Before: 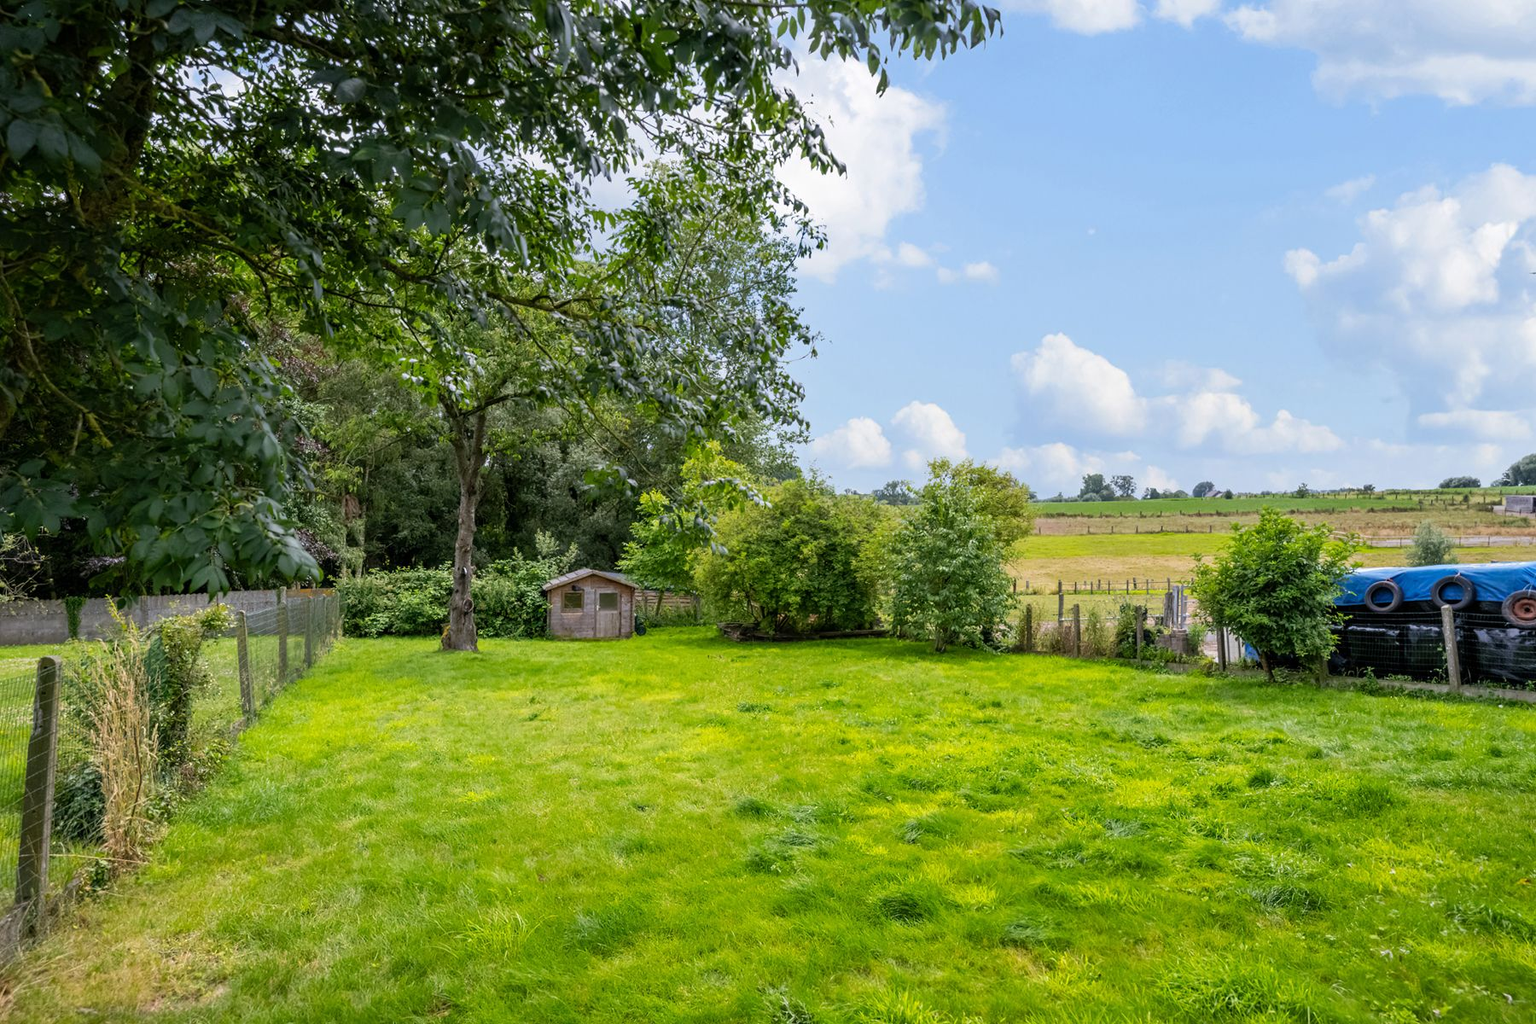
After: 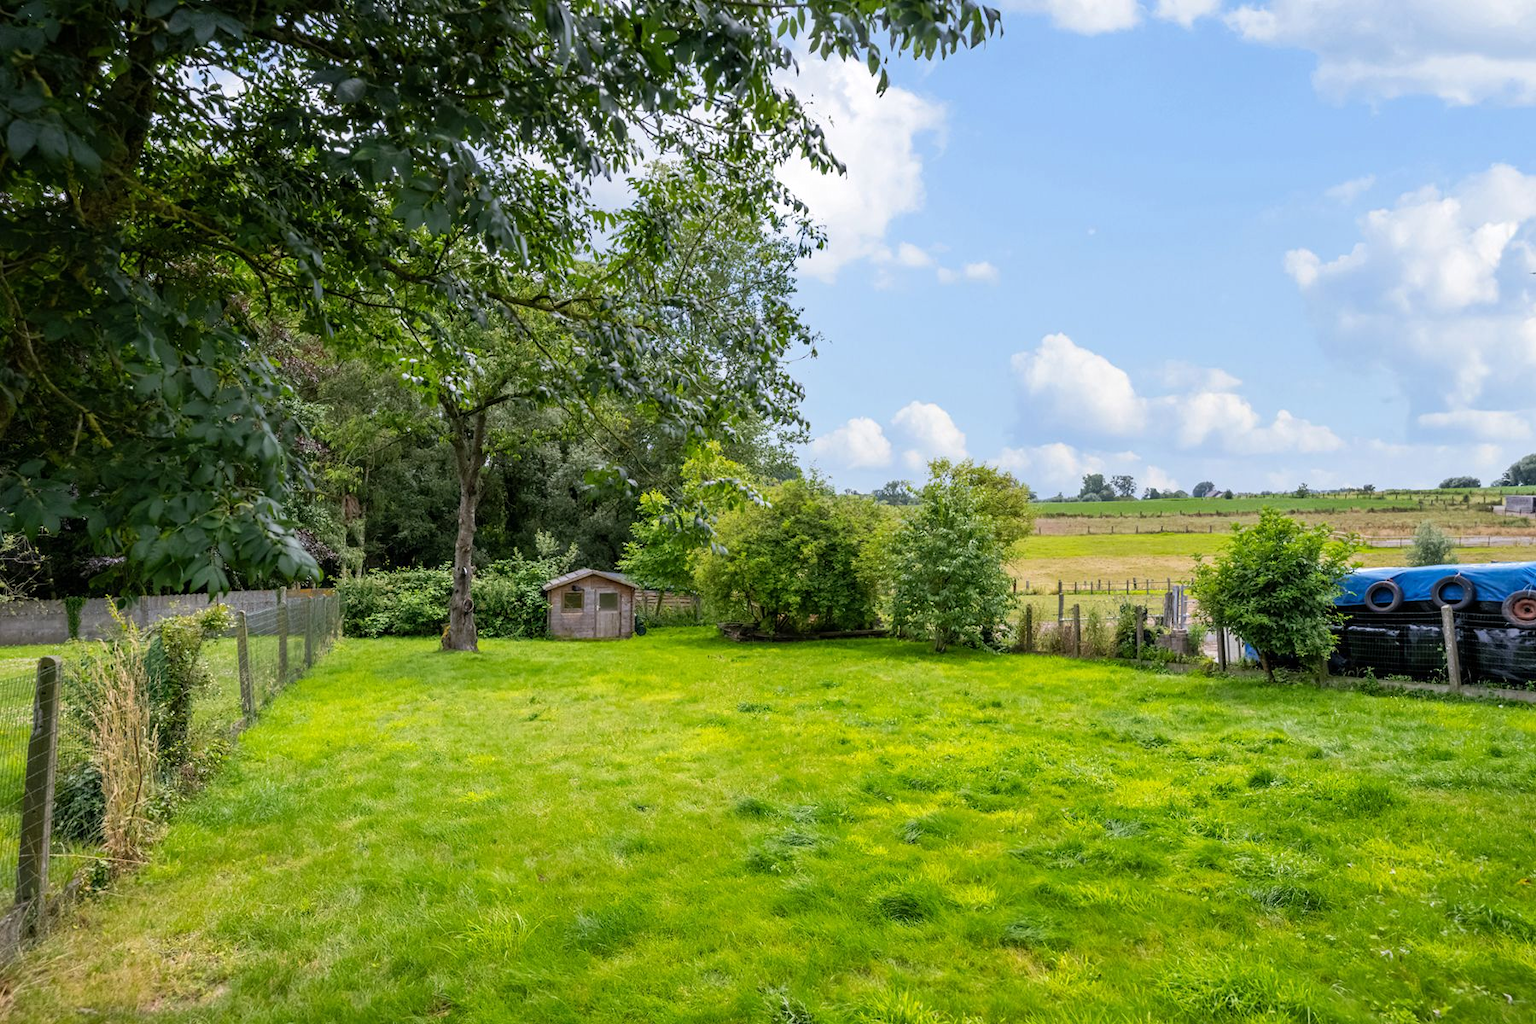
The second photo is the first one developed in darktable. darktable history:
levels: black 0.054%, levels [0, 0.492, 0.984]
